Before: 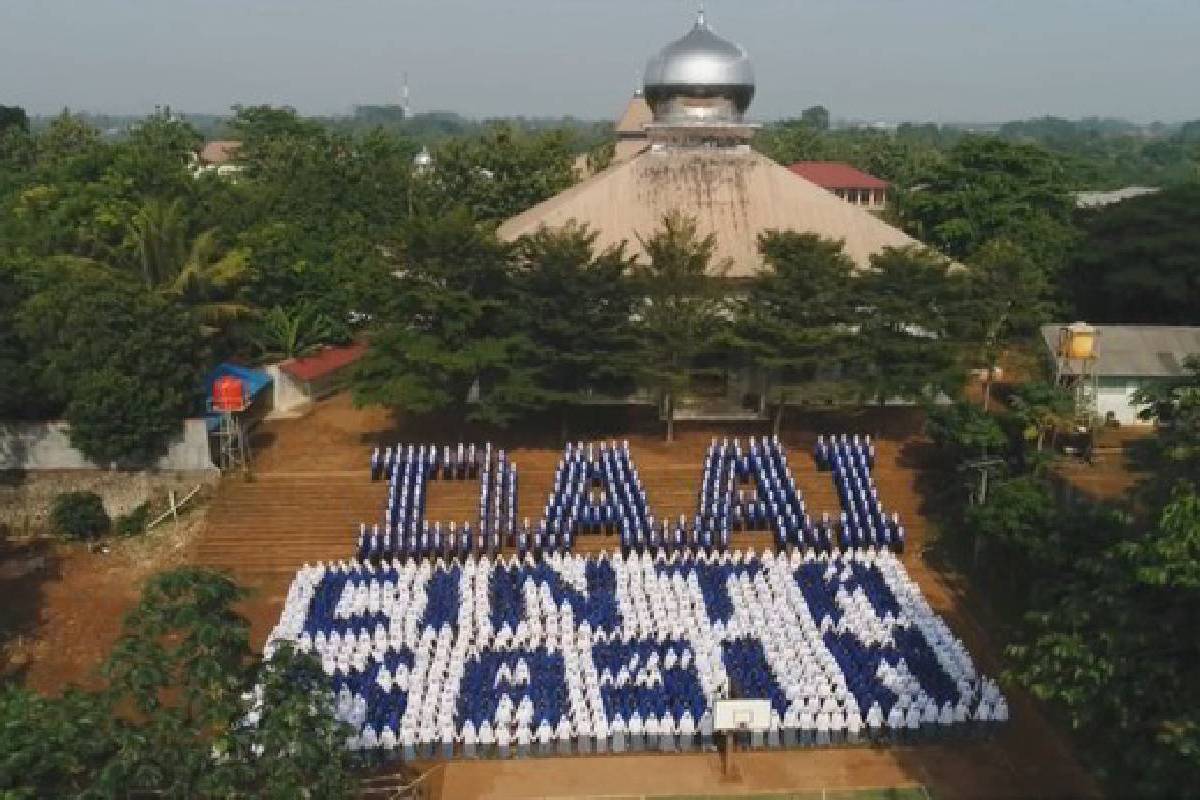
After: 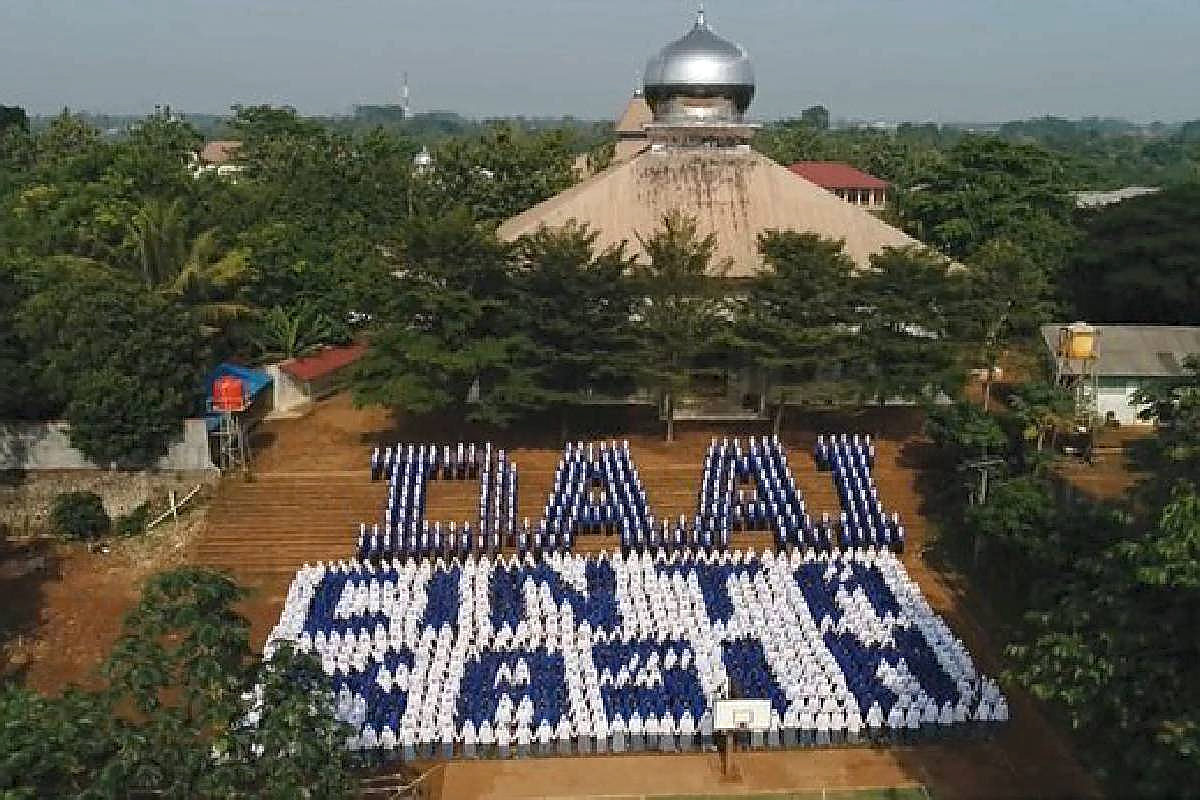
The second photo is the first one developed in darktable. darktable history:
color zones: curves: ch0 [(0.25, 0.5) (0.428, 0.473) (0.75, 0.5)]; ch1 [(0.243, 0.479) (0.398, 0.452) (0.75, 0.5)]
haze removal: compatibility mode true, adaptive false
local contrast: highlights 100%, shadows 100%, detail 120%, midtone range 0.2
sharpen: radius 1.4, amount 1.25, threshold 0.7
